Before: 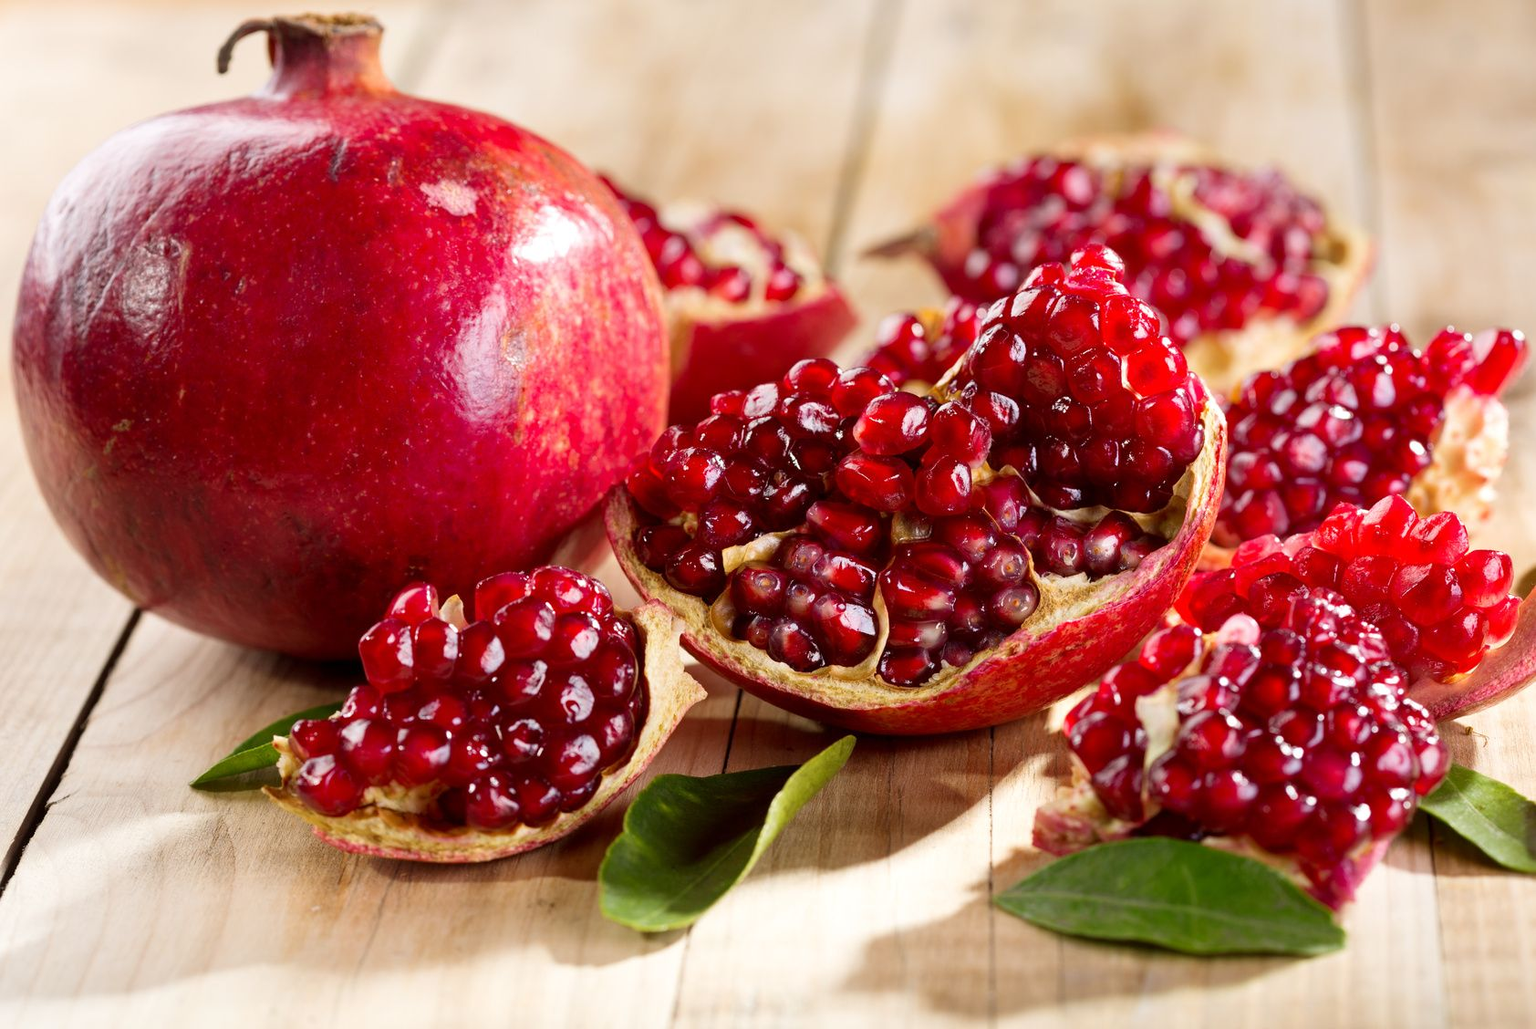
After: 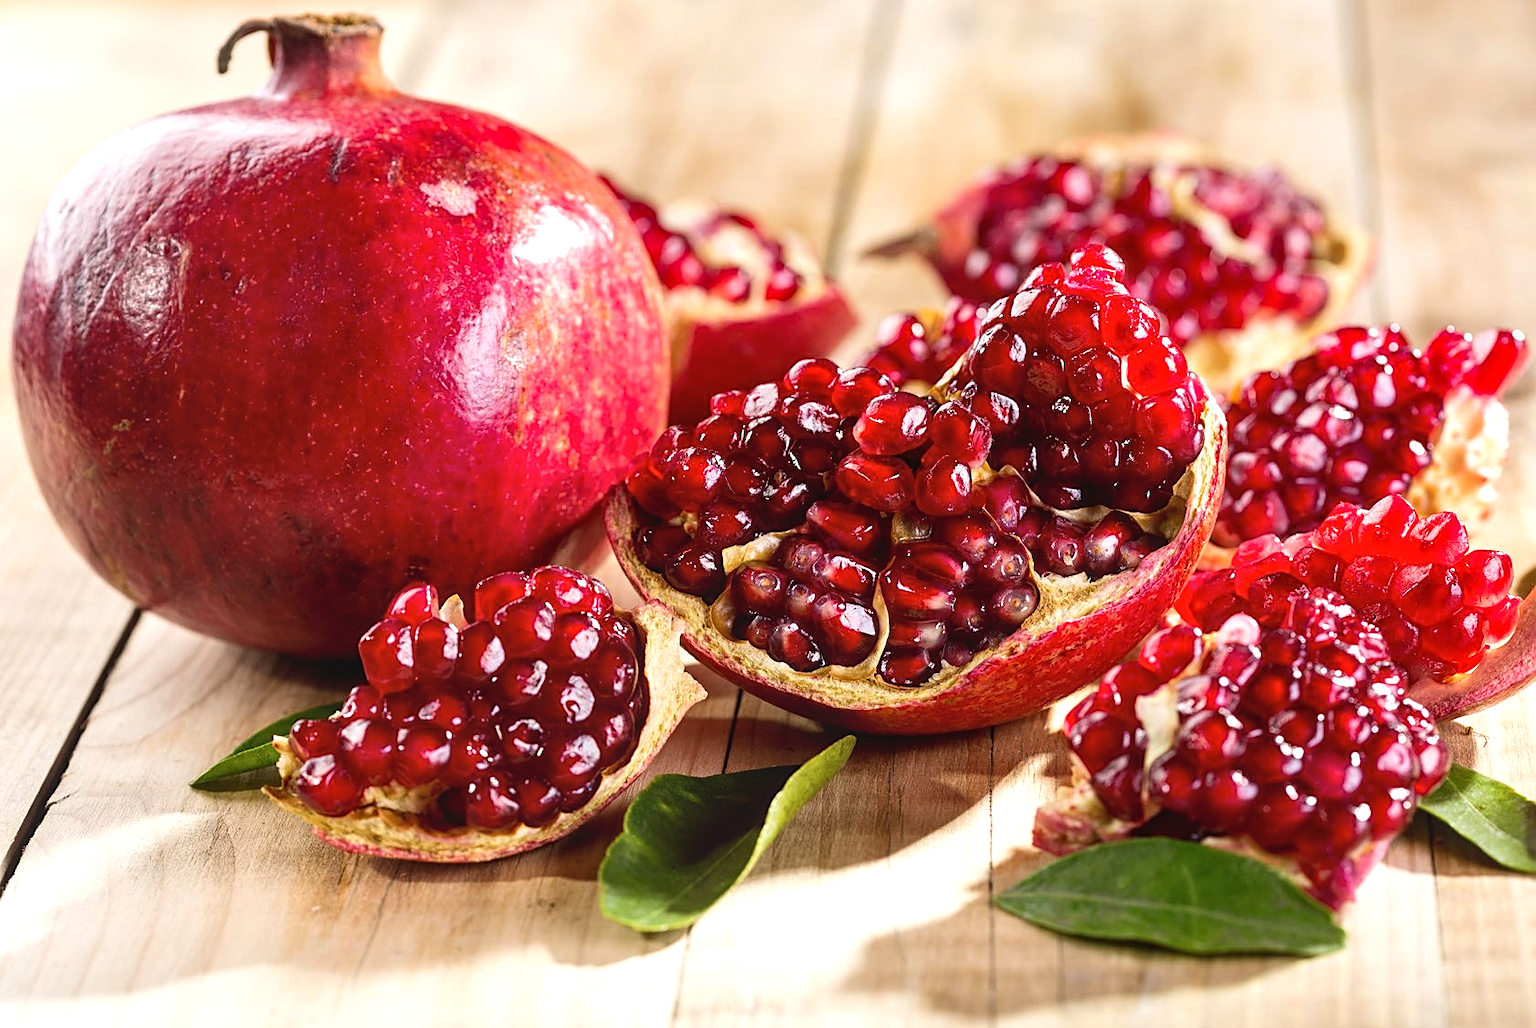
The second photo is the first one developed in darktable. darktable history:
local contrast: detail 109%
tone equalizer: -8 EV -0.39 EV, -7 EV -0.367 EV, -6 EV -0.342 EV, -5 EV -0.211 EV, -3 EV 0.202 EV, -2 EV 0.35 EV, -1 EV 0.366 EV, +0 EV 0.399 EV, edges refinement/feathering 500, mask exposure compensation -1.57 EV, preserve details no
sharpen: on, module defaults
